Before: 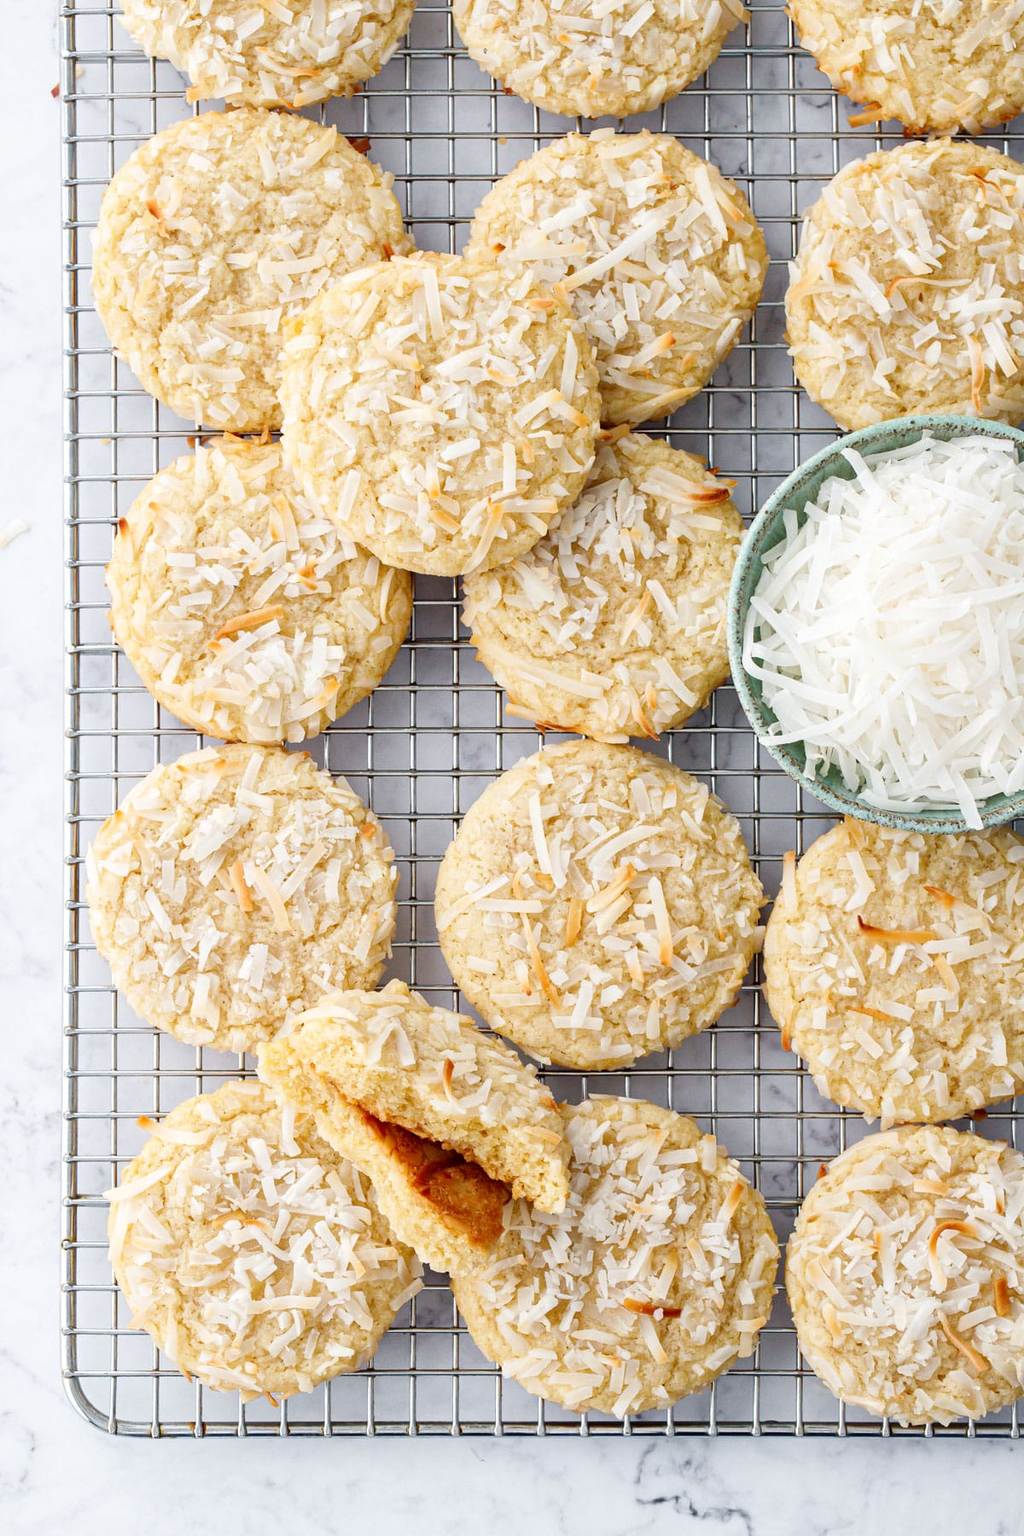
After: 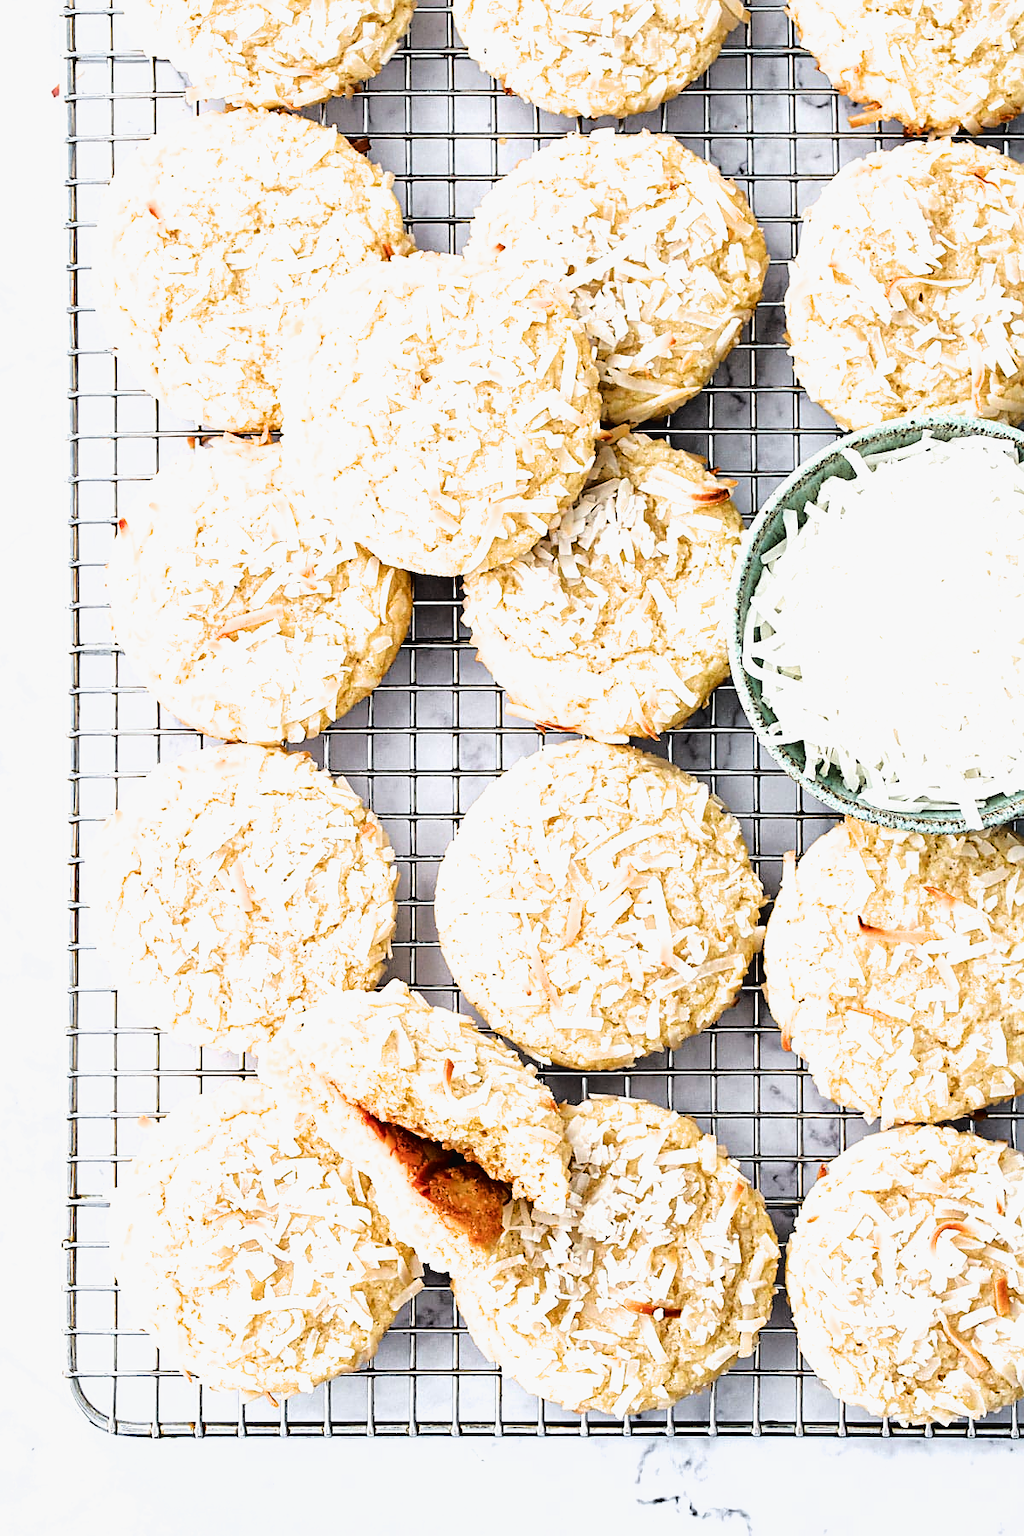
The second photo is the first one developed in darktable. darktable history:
levels: mode automatic
shadows and highlights: shadows -20.61, white point adjustment -2.09, highlights -35.09
sharpen: on, module defaults
filmic rgb: black relative exposure -8.18 EV, white relative exposure 2.24 EV, hardness 7.08, latitude 84.9%, contrast 1.684, highlights saturation mix -3.87%, shadows ↔ highlights balance -2.38%, color science v6 (2022)
tone curve: curves: ch0 [(0, 0.023) (0.103, 0.087) (0.295, 0.297) (0.445, 0.531) (0.553, 0.665) (0.735, 0.843) (0.994, 1)]; ch1 [(0, 0) (0.427, 0.346) (0.456, 0.426) (0.484, 0.483) (0.509, 0.514) (0.535, 0.56) (0.581, 0.632) (0.646, 0.715) (1, 1)]; ch2 [(0, 0) (0.369, 0.388) (0.449, 0.431) (0.501, 0.495) (0.533, 0.518) (0.572, 0.612) (0.677, 0.752) (1, 1)], color space Lab, linked channels, preserve colors none
